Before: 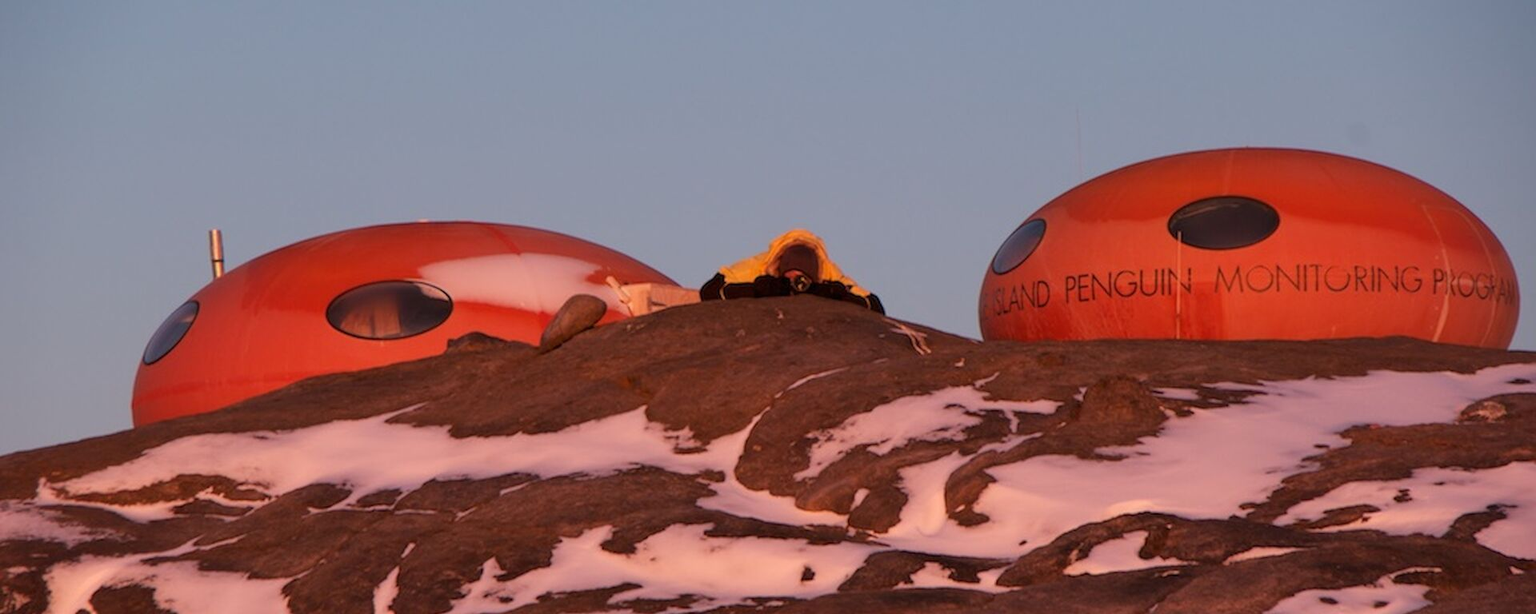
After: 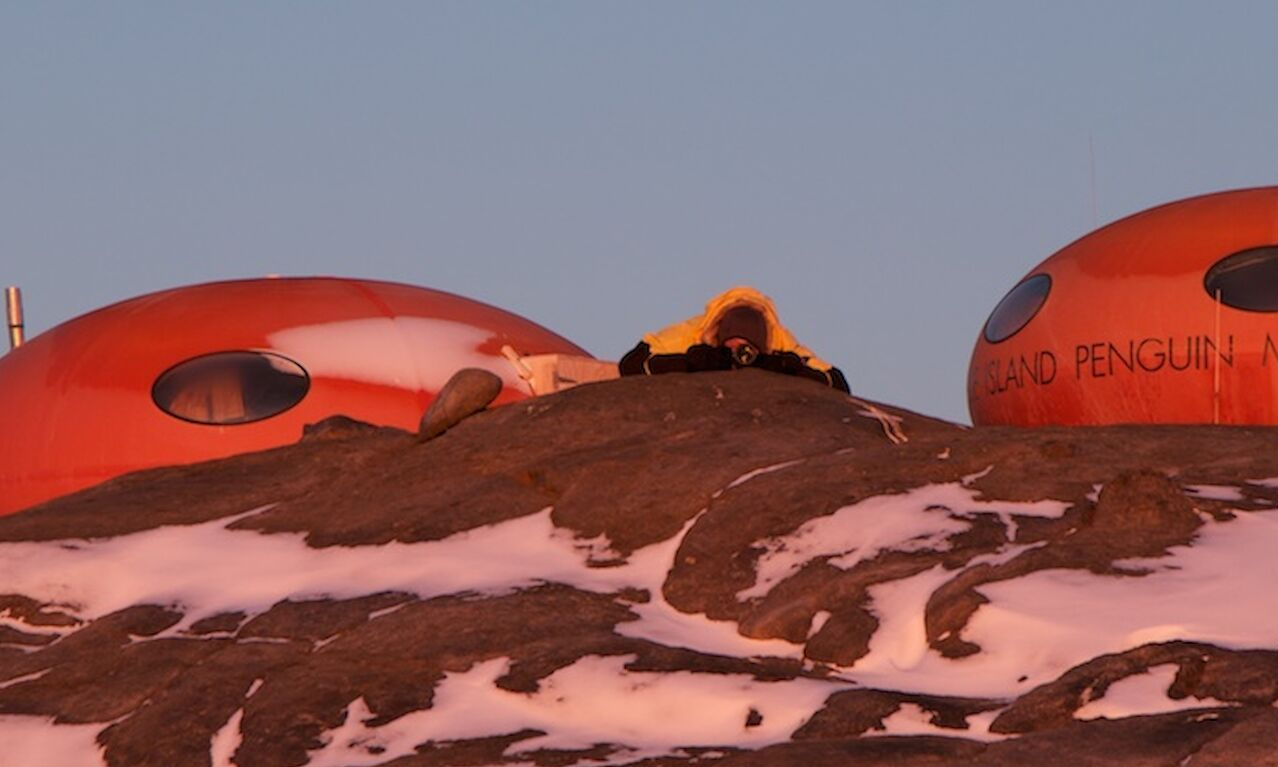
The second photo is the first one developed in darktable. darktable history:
crop and rotate: left 13.373%, right 20.056%
